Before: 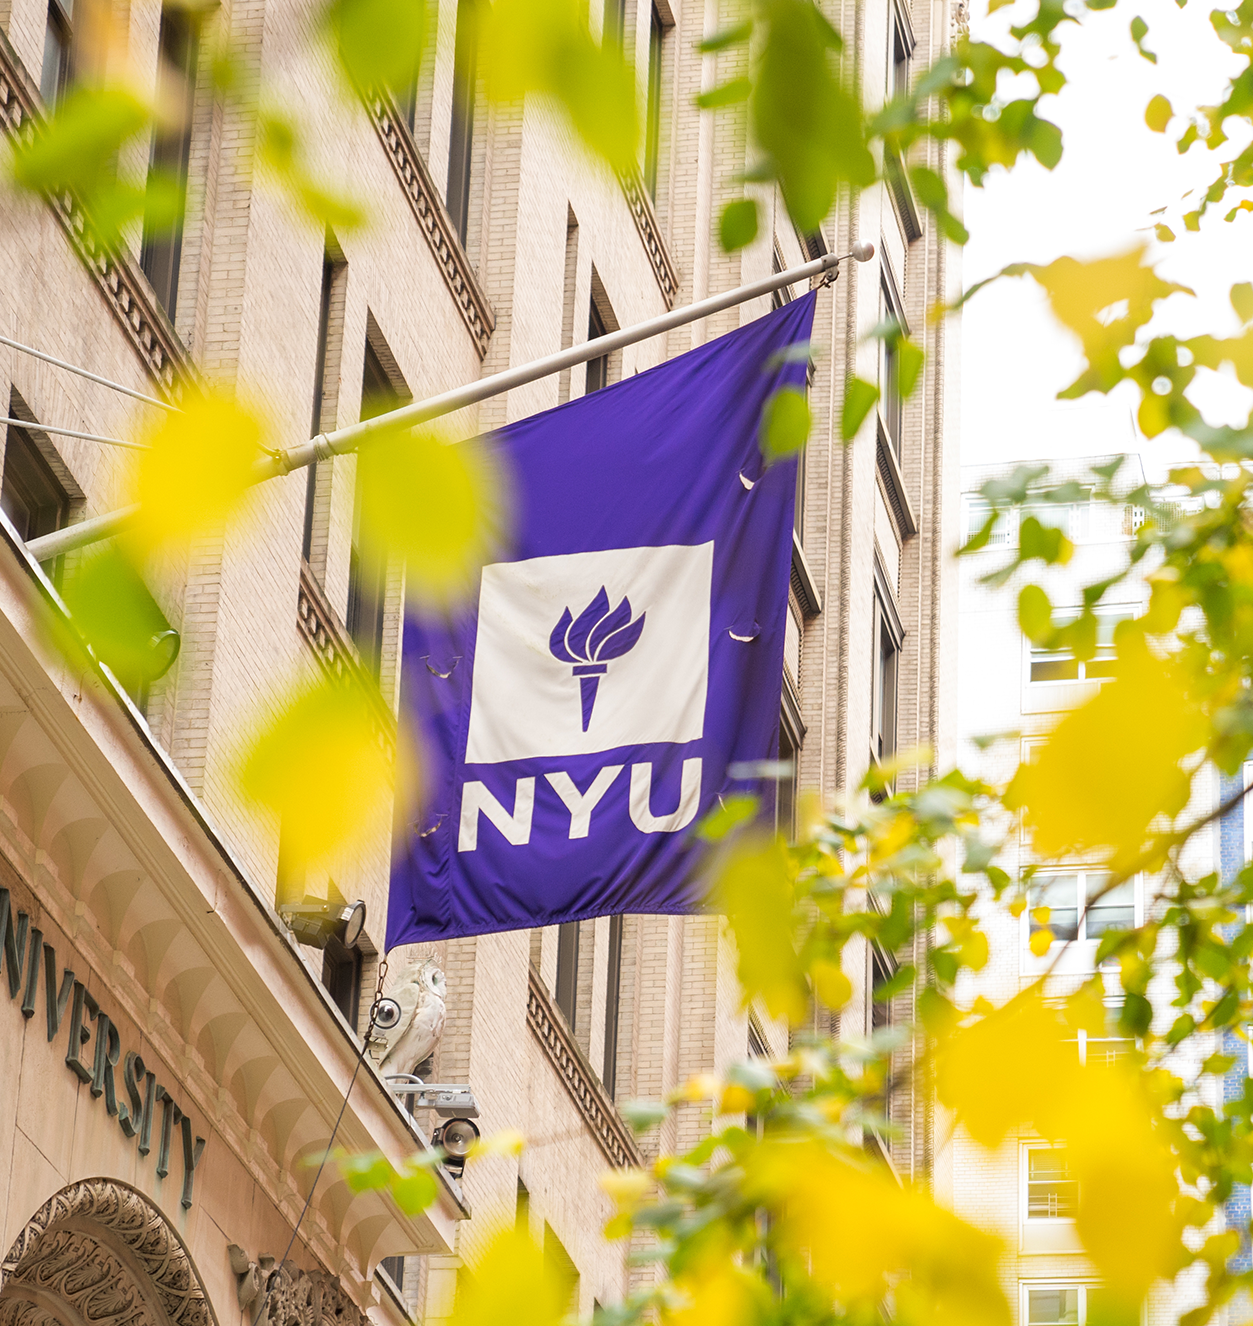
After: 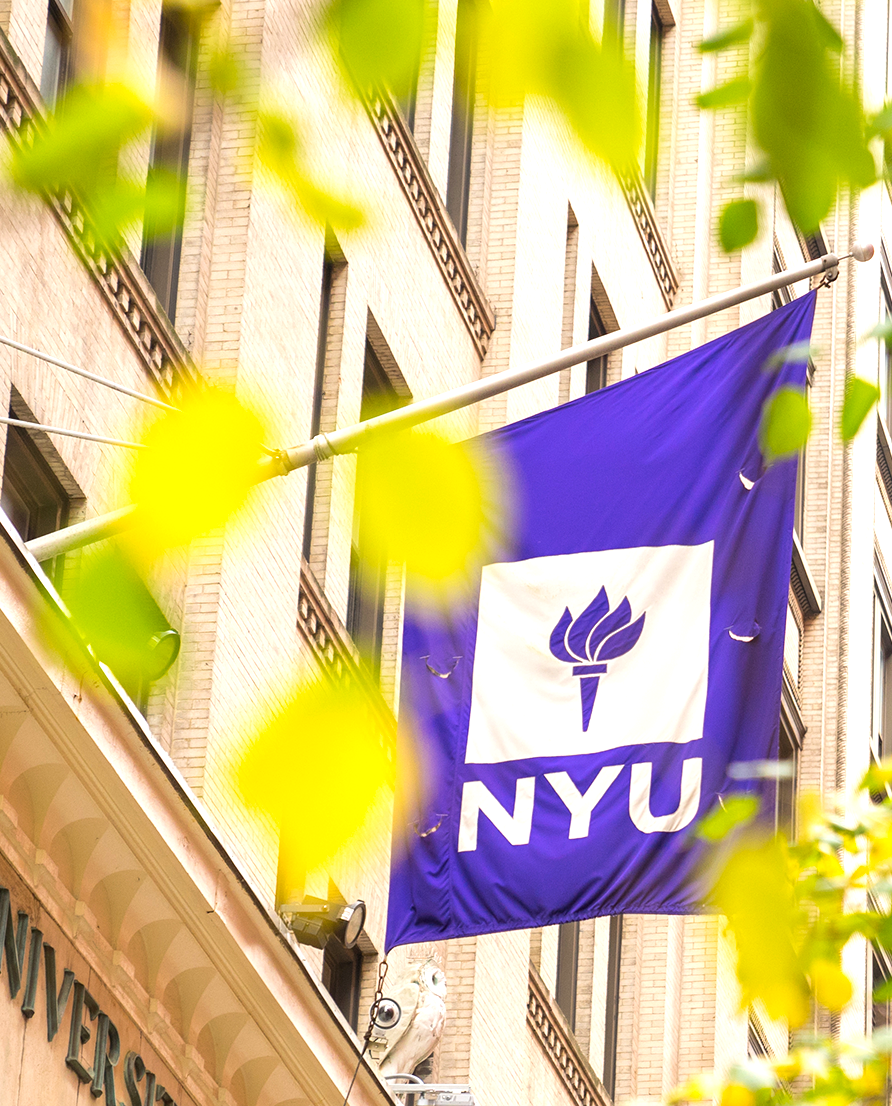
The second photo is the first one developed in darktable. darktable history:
crop: right 28.81%, bottom 16.533%
contrast brightness saturation: contrast 0.042, saturation 0.161
exposure: exposure 0.549 EV, compensate highlight preservation false
